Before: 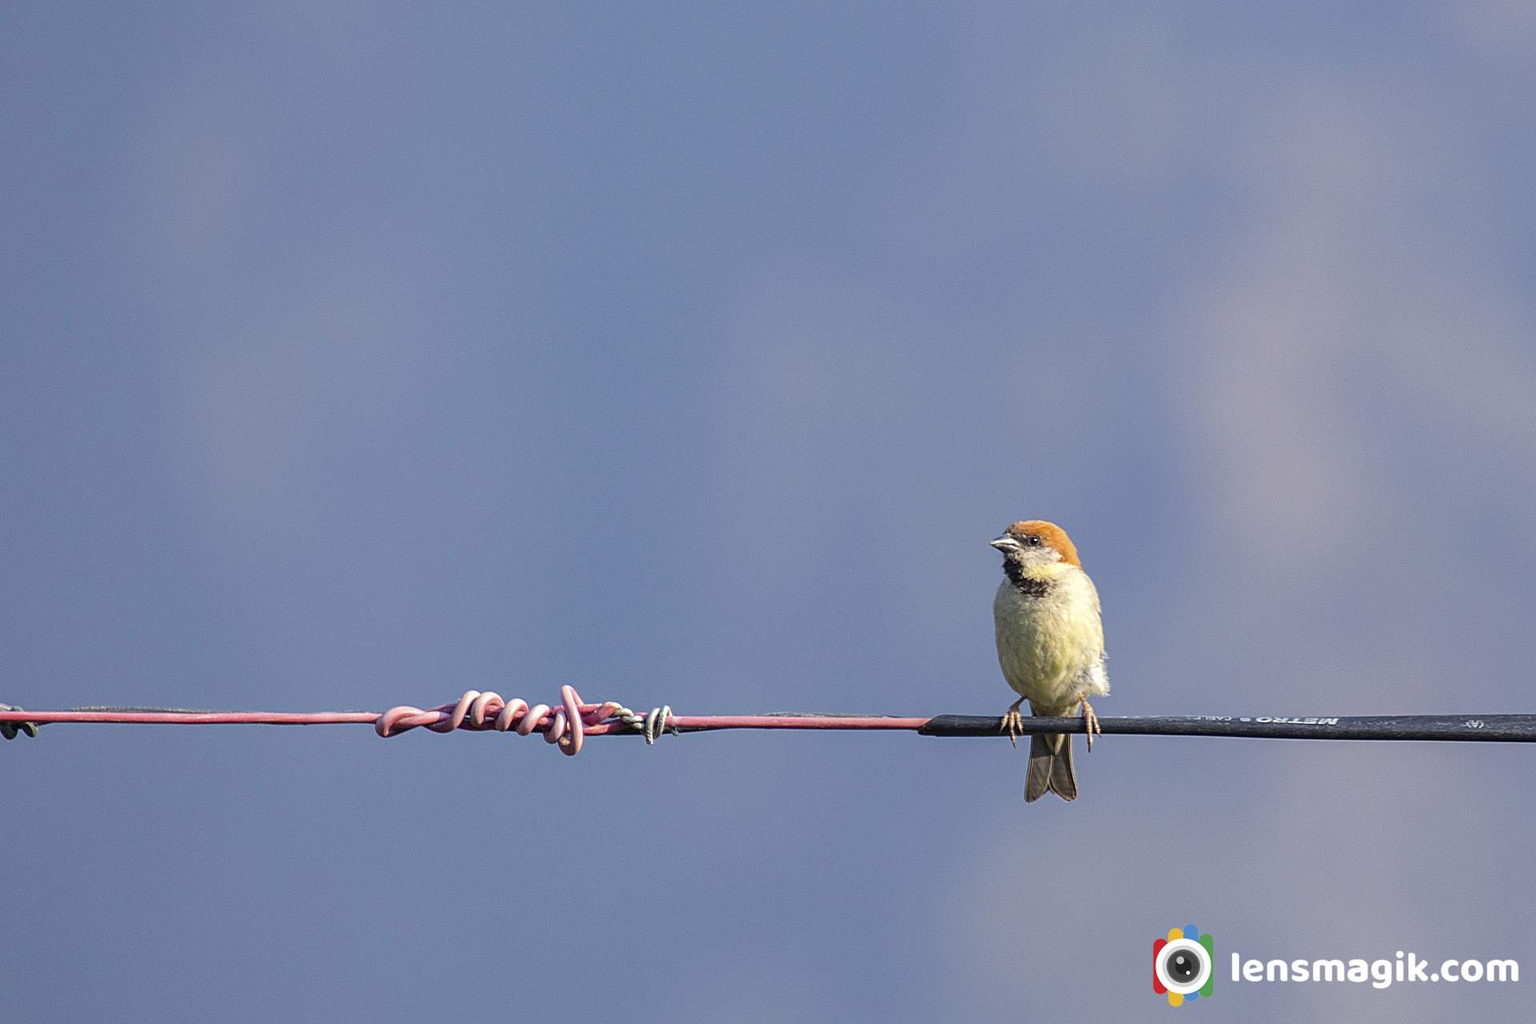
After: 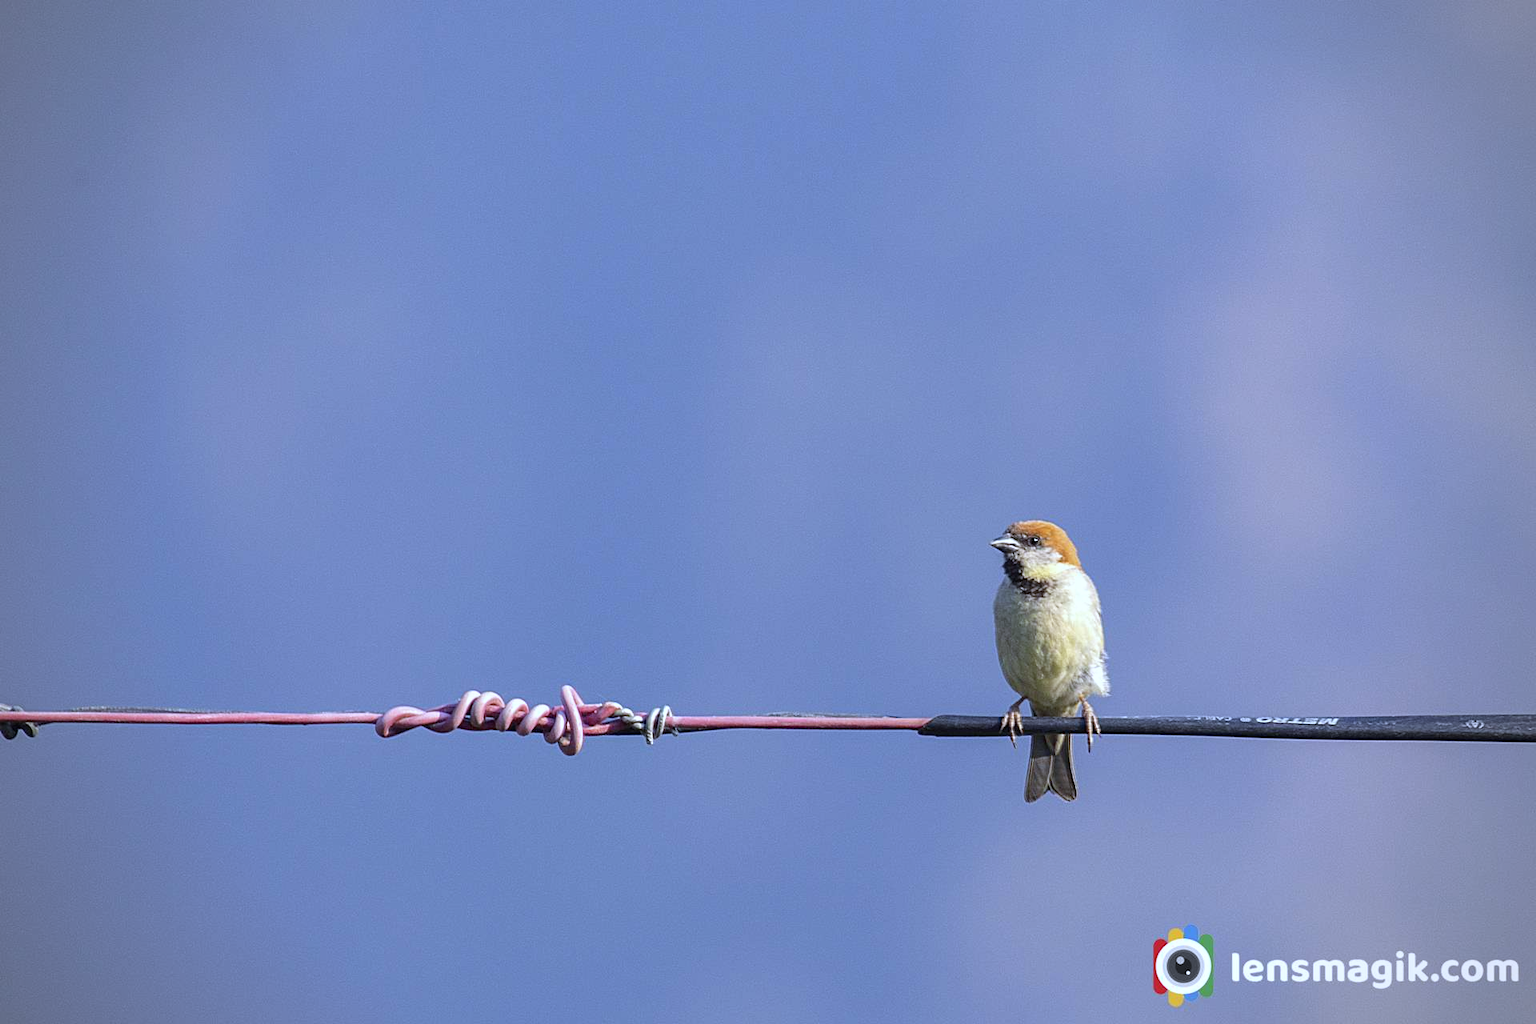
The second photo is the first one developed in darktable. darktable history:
vignetting: fall-off radius 45%, brightness -0.33
white balance: red 0.948, green 1.02, blue 1.176
